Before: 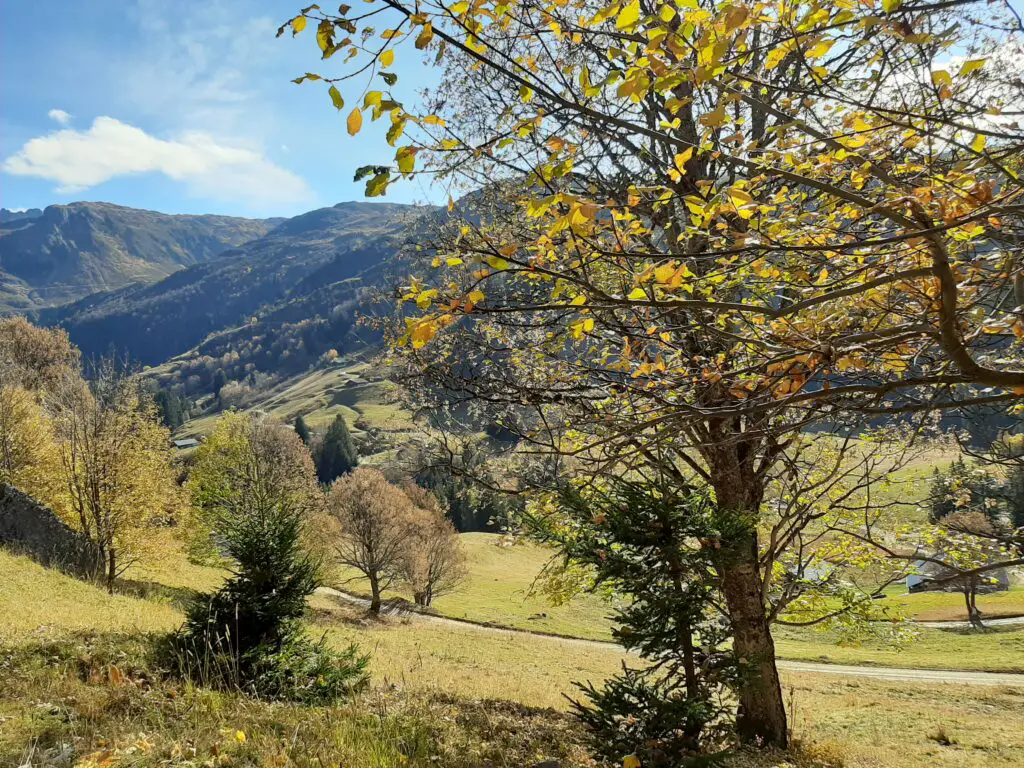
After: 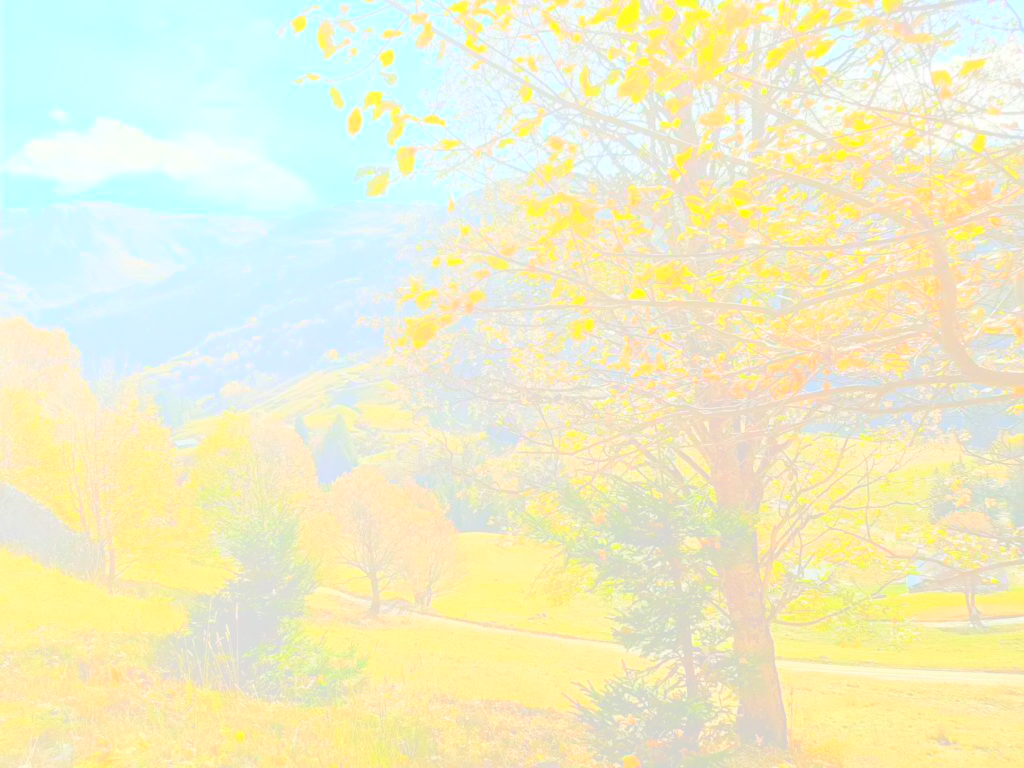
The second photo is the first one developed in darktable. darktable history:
shadows and highlights: low approximation 0.01, soften with gaussian
bloom: size 85%, threshold 5%, strength 85%
contrast brightness saturation: saturation 0.1
